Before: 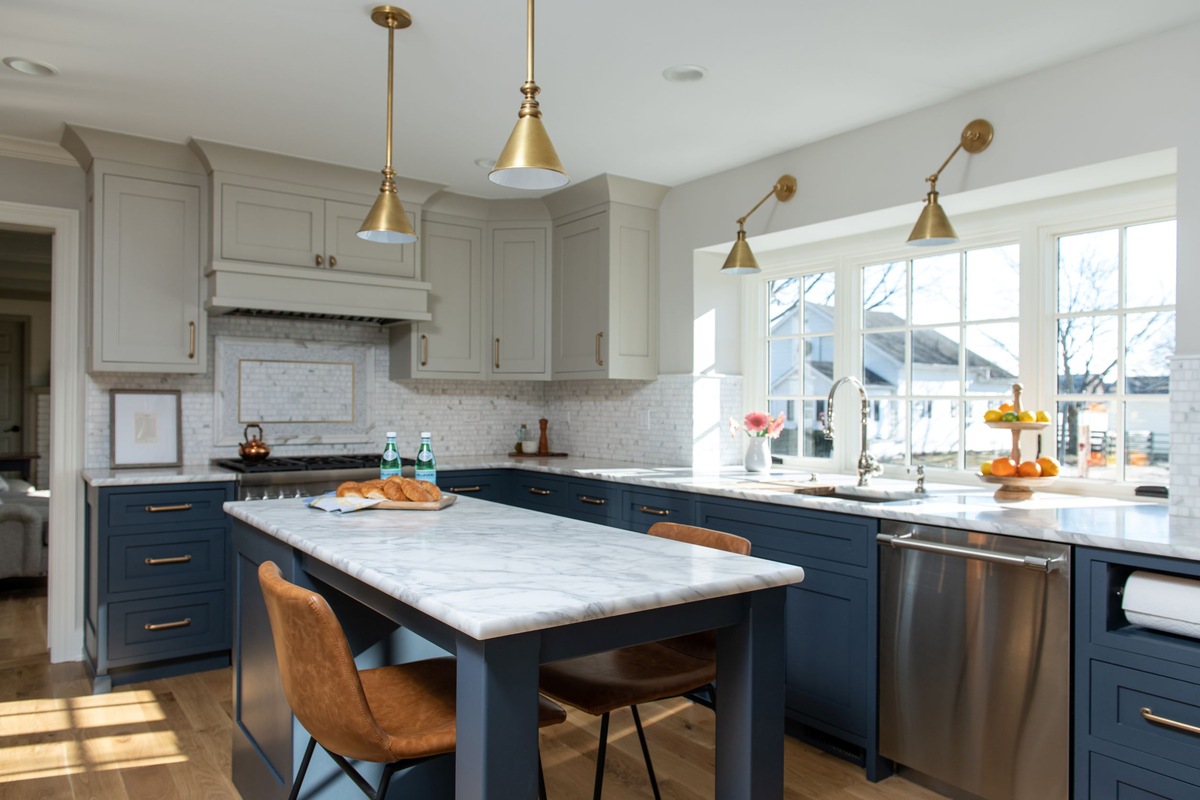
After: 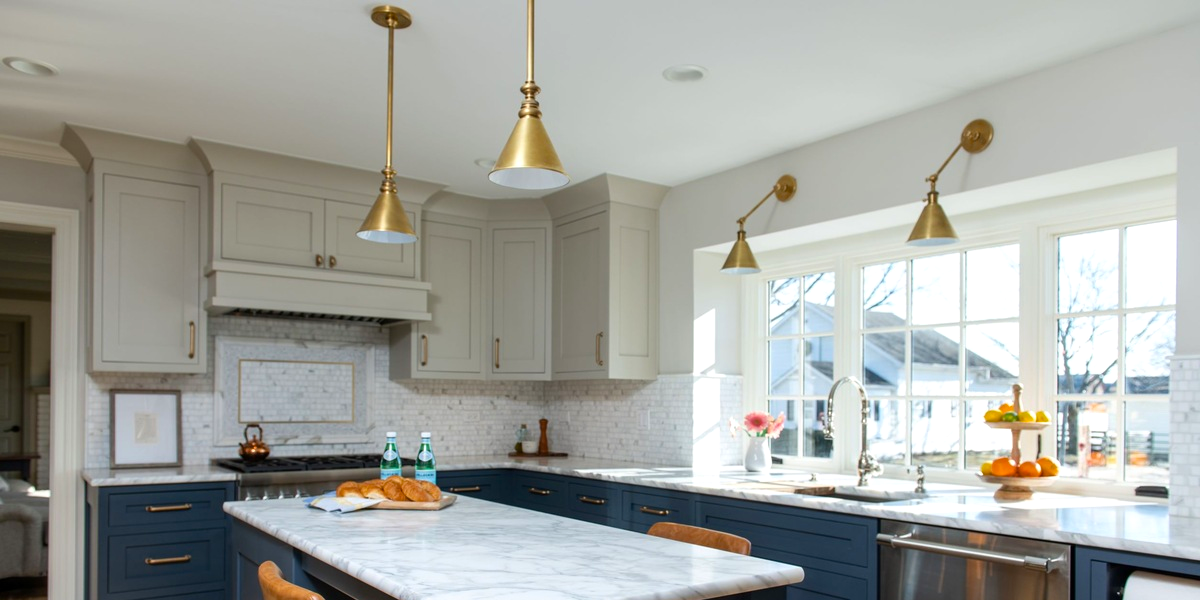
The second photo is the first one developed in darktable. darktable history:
color balance rgb: linear chroma grading › global chroma 10%, perceptual saturation grading › global saturation 5%, perceptual brilliance grading › global brilliance 4%, global vibrance 7%, saturation formula JzAzBz (2021)
crop: bottom 24.967%
